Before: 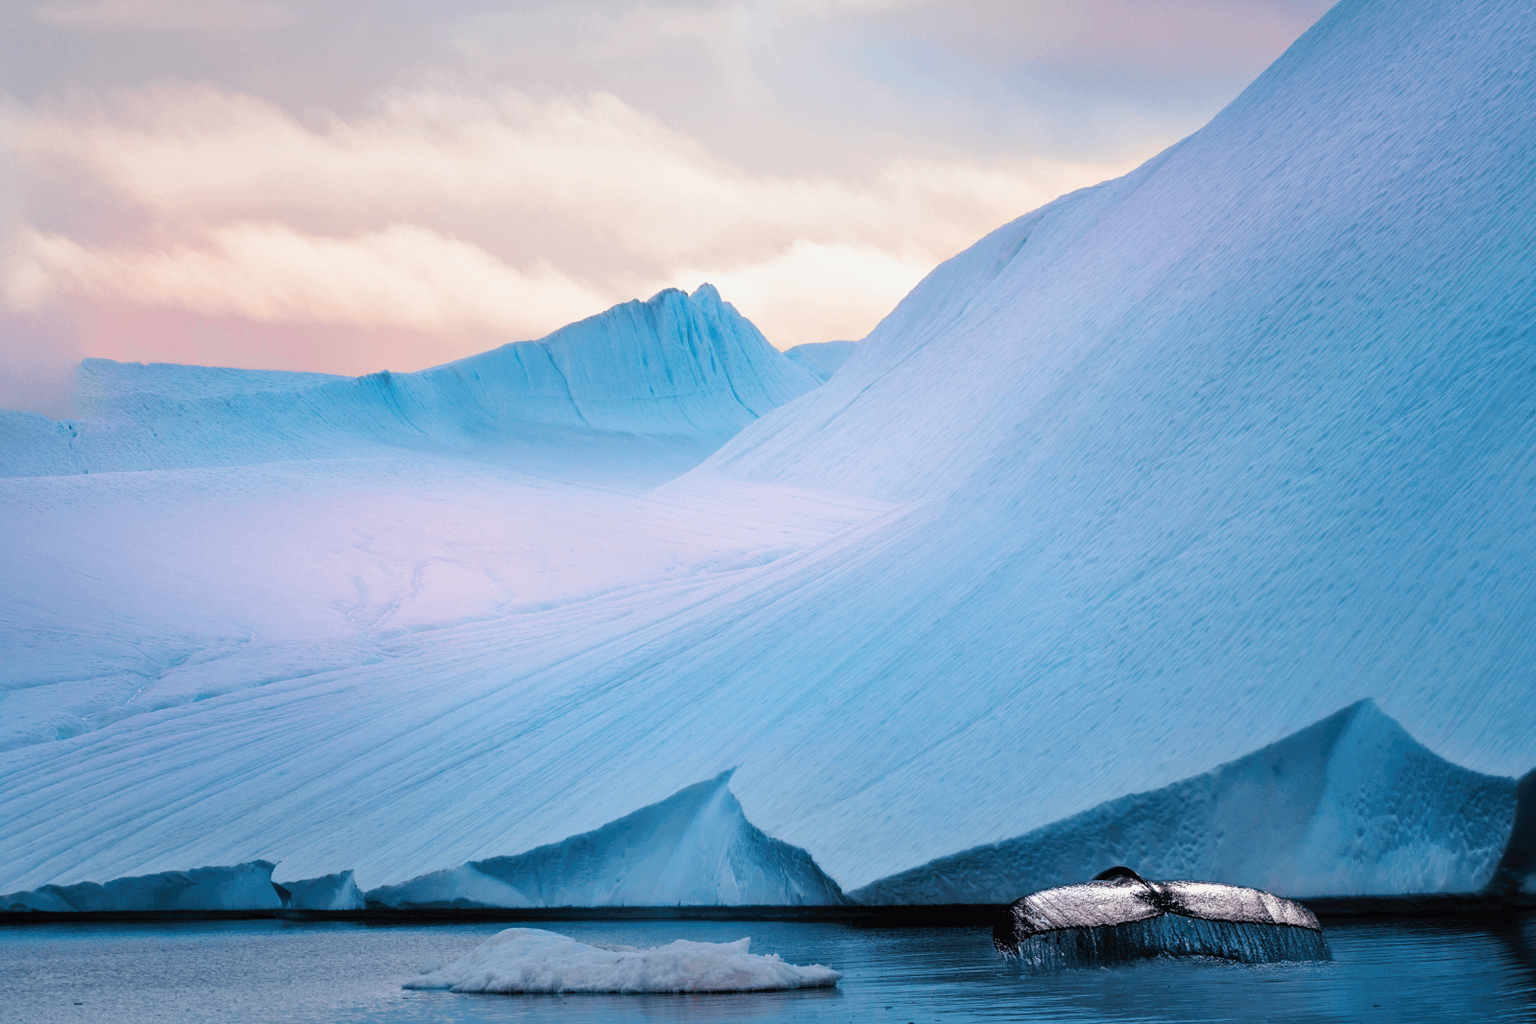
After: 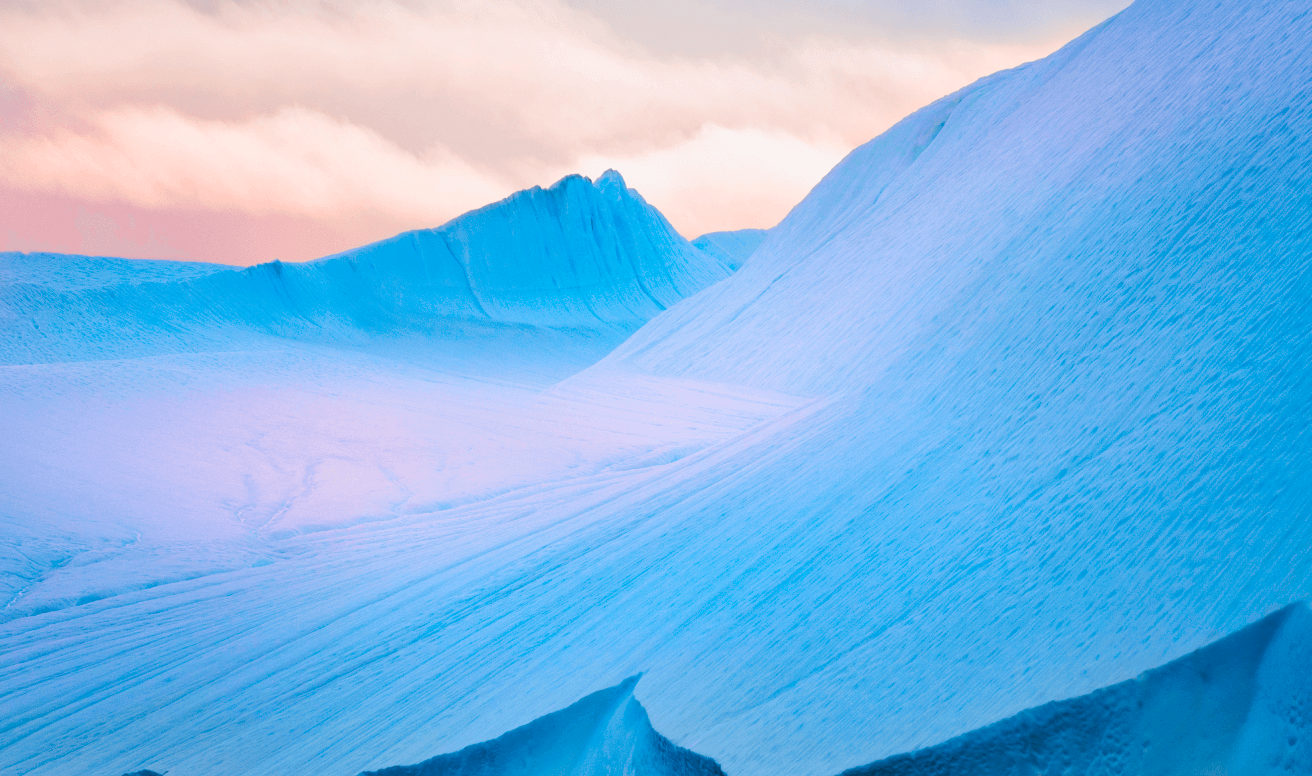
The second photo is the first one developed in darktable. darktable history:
crop: left 7.856%, top 11.836%, right 10.12%, bottom 15.387%
contrast brightness saturation: saturation 0.5
color zones: curves: ch2 [(0, 0.5) (0.084, 0.497) (0.323, 0.335) (0.4, 0.497) (1, 0.5)], process mode strong
